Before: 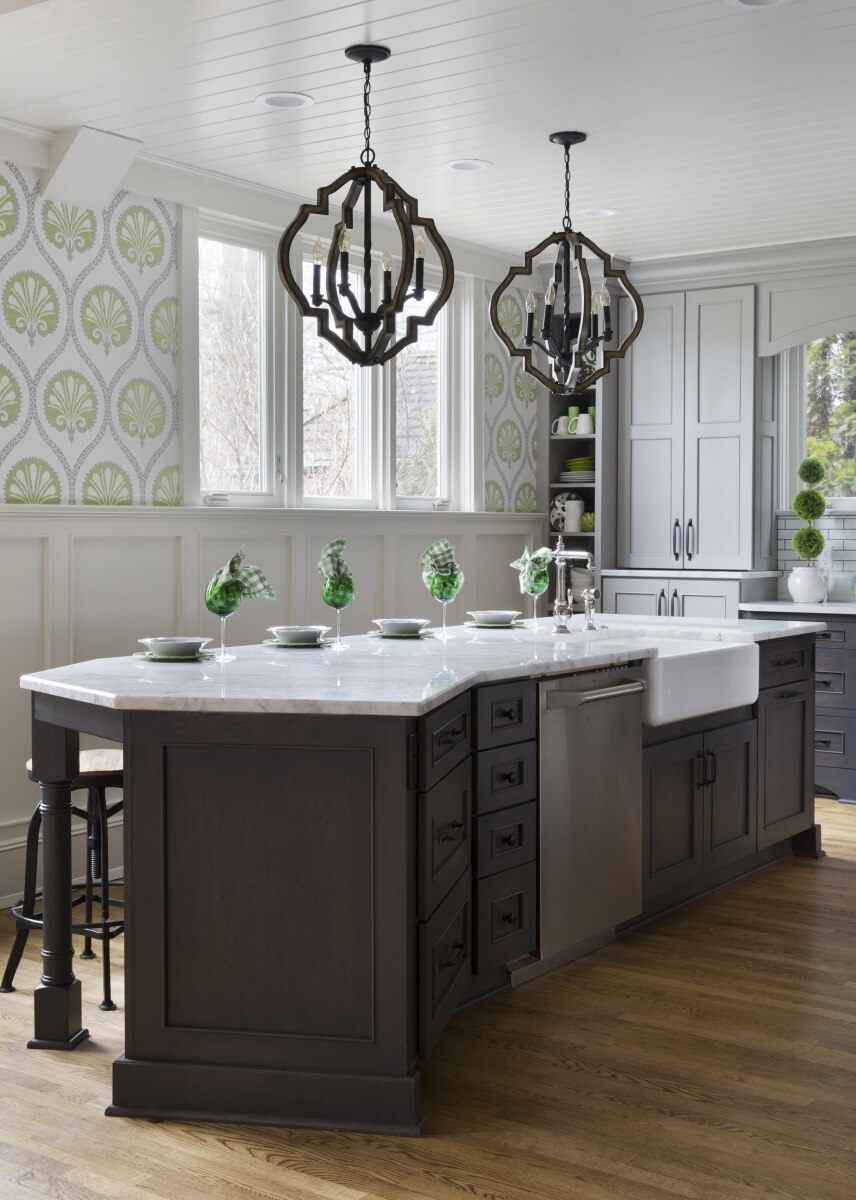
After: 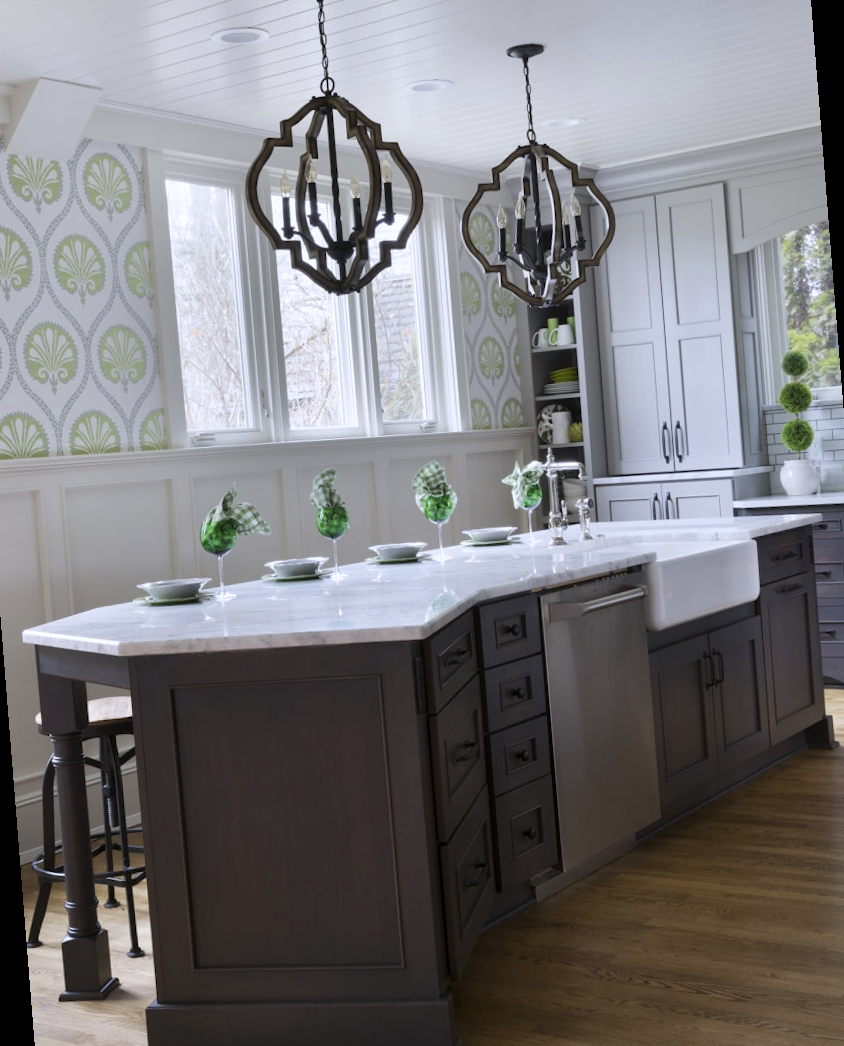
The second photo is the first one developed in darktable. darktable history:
rotate and perspective: rotation -4.57°, crop left 0.054, crop right 0.944, crop top 0.087, crop bottom 0.914
white balance: red 0.984, blue 1.059
